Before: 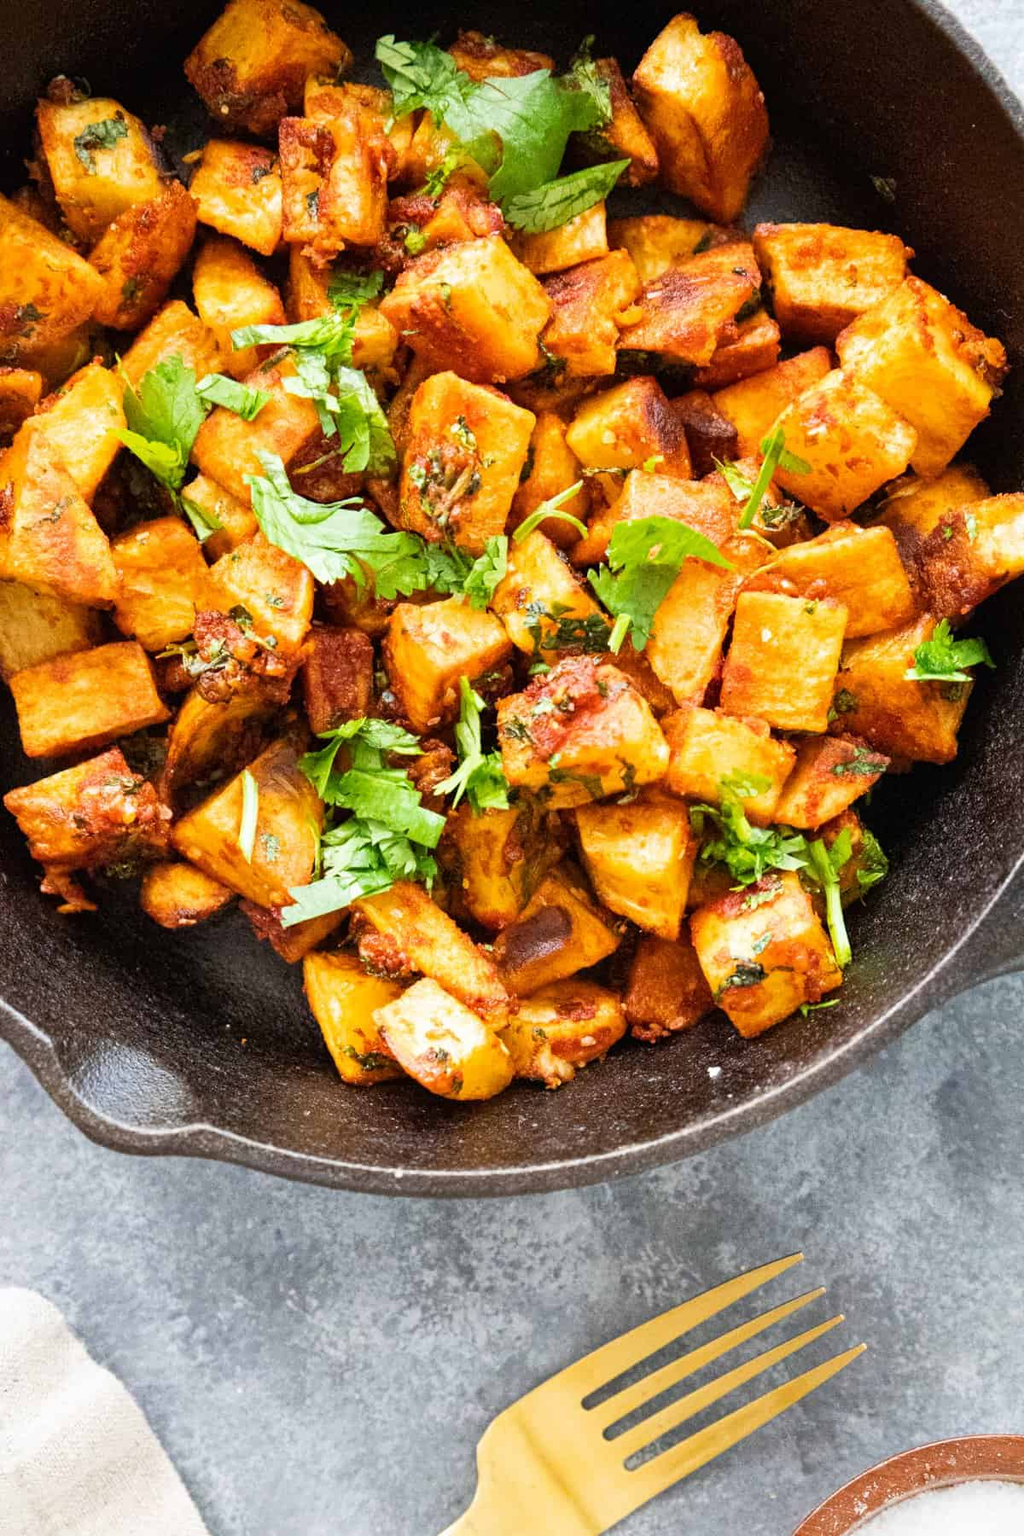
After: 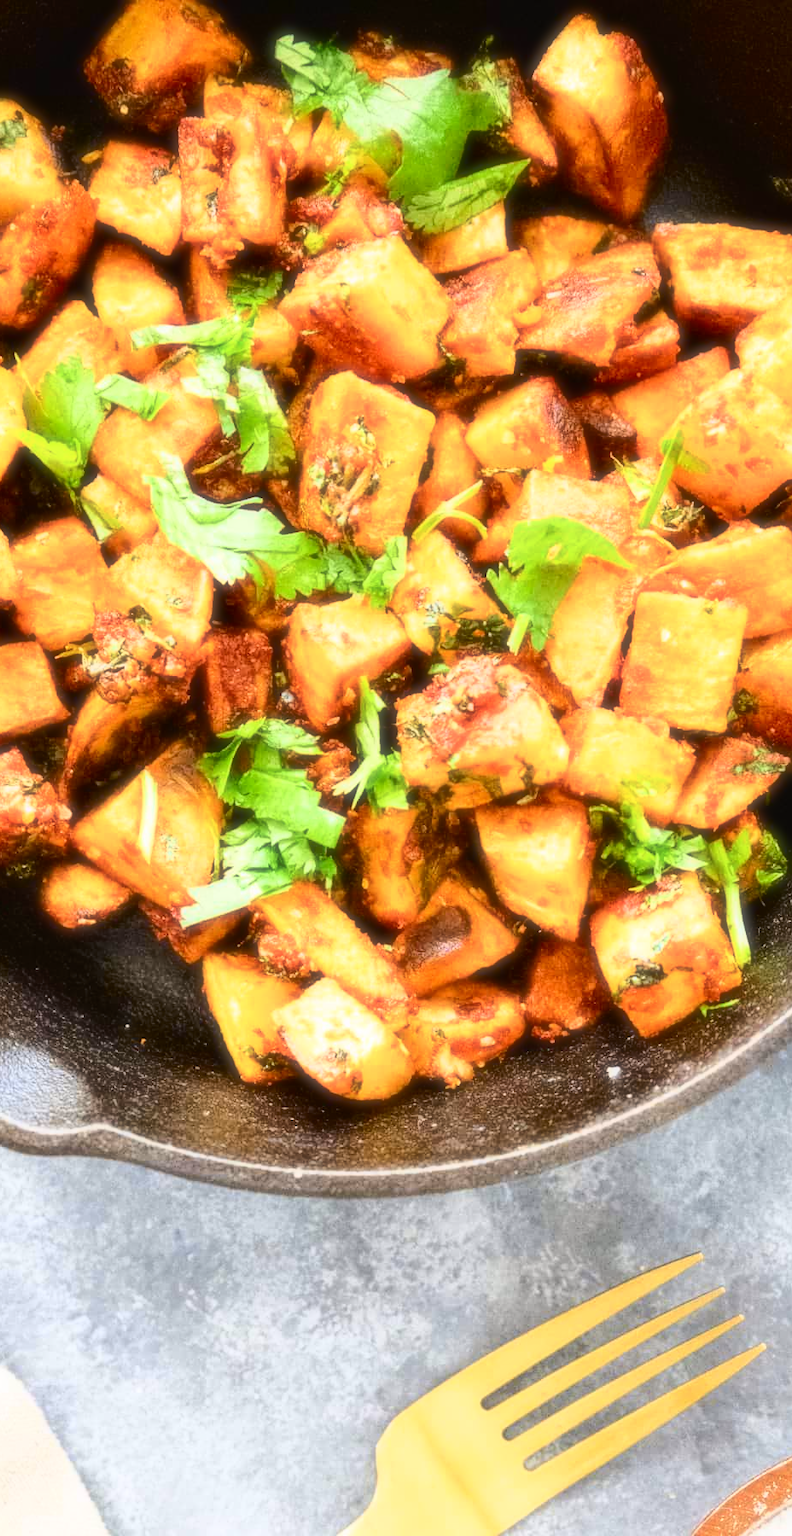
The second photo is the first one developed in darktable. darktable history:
crop: left 9.88%, right 12.664%
soften: size 19.52%, mix 20.32%
tone curve: curves: ch0 [(0, 0.019) (0.078, 0.058) (0.223, 0.217) (0.424, 0.553) (0.631, 0.764) (0.816, 0.932) (1, 1)]; ch1 [(0, 0) (0.262, 0.227) (0.417, 0.386) (0.469, 0.467) (0.502, 0.503) (0.544, 0.548) (0.57, 0.579) (0.608, 0.62) (0.65, 0.68) (0.994, 0.987)]; ch2 [(0, 0) (0.262, 0.188) (0.5, 0.504) (0.553, 0.592) (0.599, 0.653) (1, 1)], color space Lab, independent channels, preserve colors none
